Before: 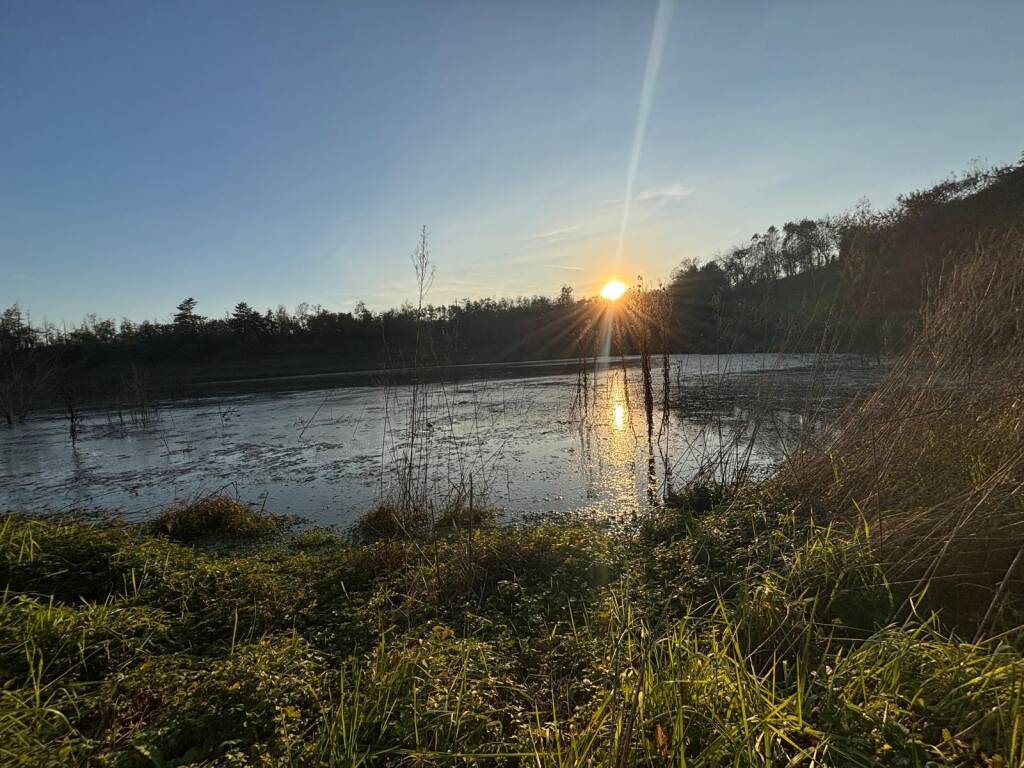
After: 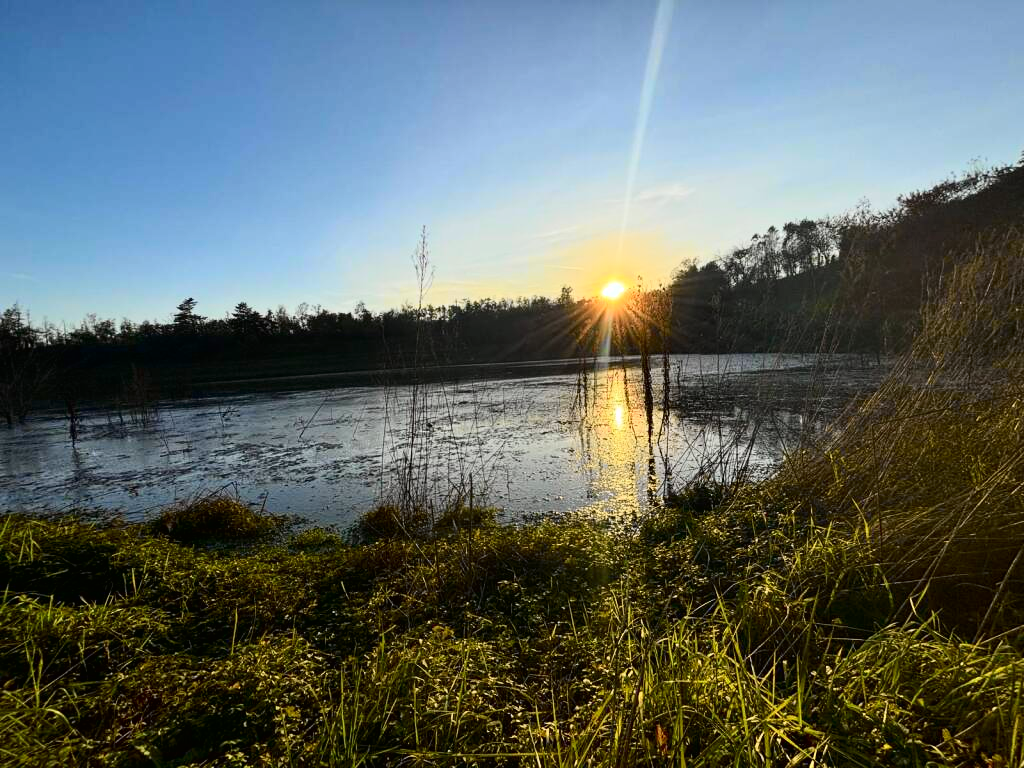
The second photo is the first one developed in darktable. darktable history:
tone curve: curves: ch0 [(0, 0.006) (0.046, 0.011) (0.13, 0.062) (0.338, 0.327) (0.494, 0.55) (0.728, 0.835) (1, 1)]; ch1 [(0, 0) (0.346, 0.324) (0.45, 0.431) (0.5, 0.5) (0.522, 0.517) (0.55, 0.57) (1, 1)]; ch2 [(0, 0) (0.453, 0.418) (0.5, 0.5) (0.526, 0.524) (0.554, 0.598) (0.622, 0.679) (0.707, 0.761) (1, 1)], color space Lab, independent channels, preserve colors none
